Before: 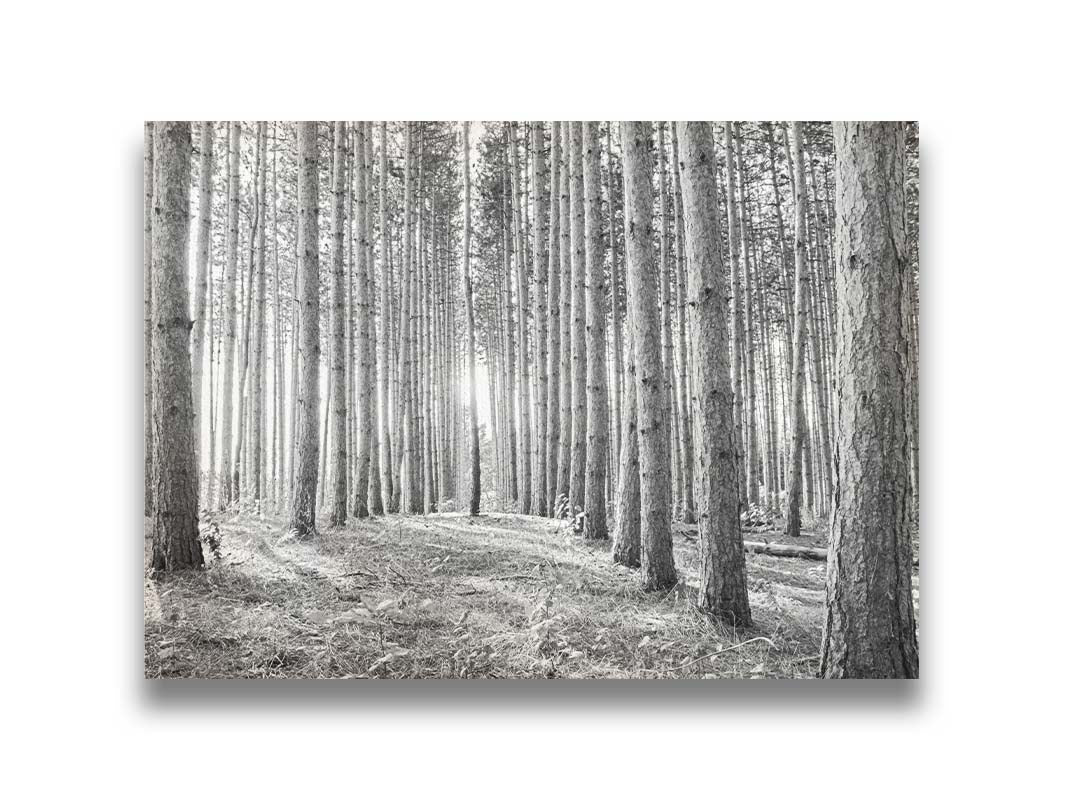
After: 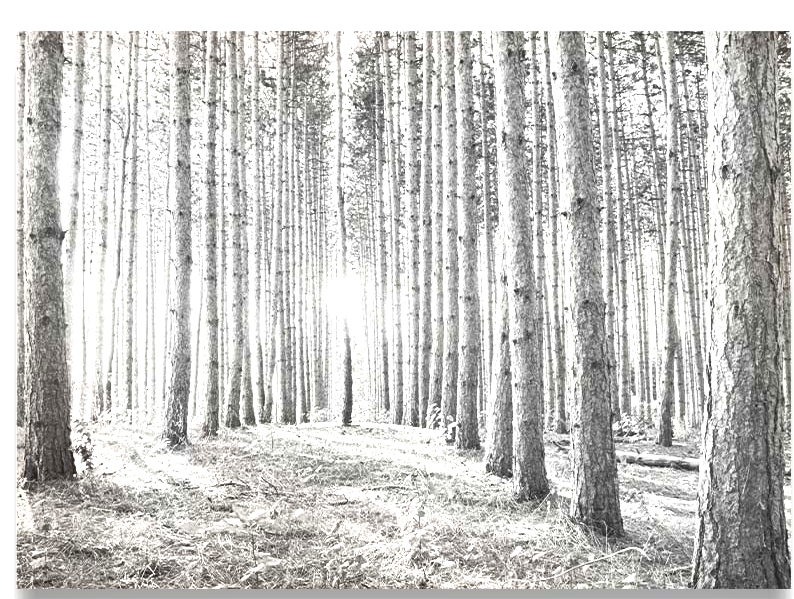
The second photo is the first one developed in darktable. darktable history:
exposure: exposure 0.944 EV, compensate exposure bias true, compensate highlight preservation false
crop and rotate: left 12.068%, top 11.345%, right 13.462%, bottom 13.746%
shadows and highlights: shadows 20.23, highlights -20.42, soften with gaussian
